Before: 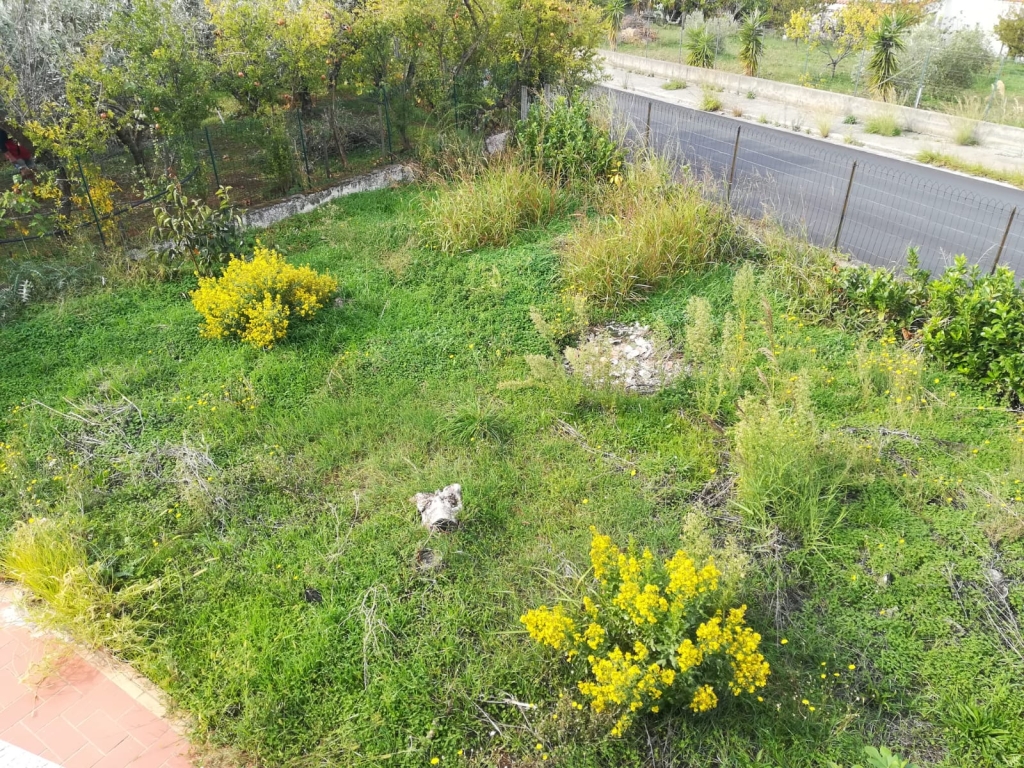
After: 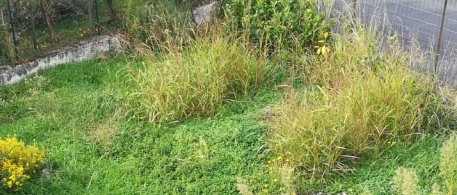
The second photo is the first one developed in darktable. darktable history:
crop: left 28.635%, top 16.874%, right 26.643%, bottom 57.608%
